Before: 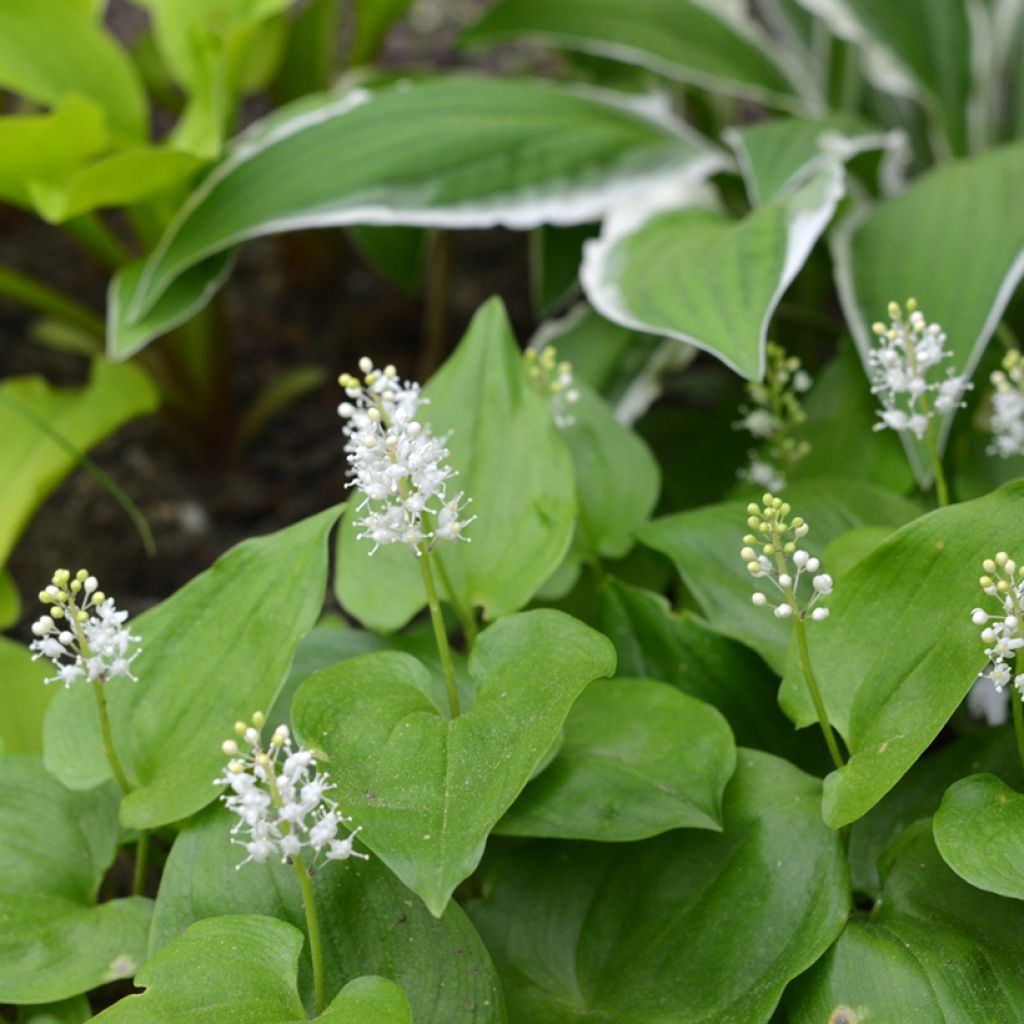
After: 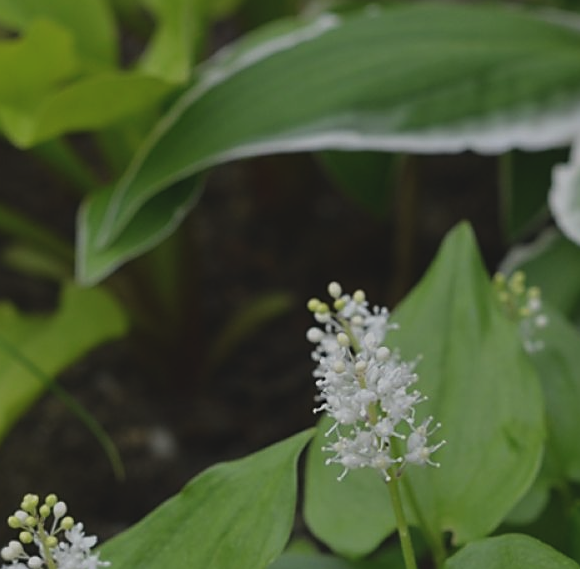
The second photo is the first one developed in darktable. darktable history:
crop and rotate: left 3.07%, top 7.385%, right 40.286%, bottom 36.96%
sharpen: on, module defaults
exposure: black level correction -0.016, exposure -1.062 EV, compensate exposure bias true, compensate highlight preservation false
